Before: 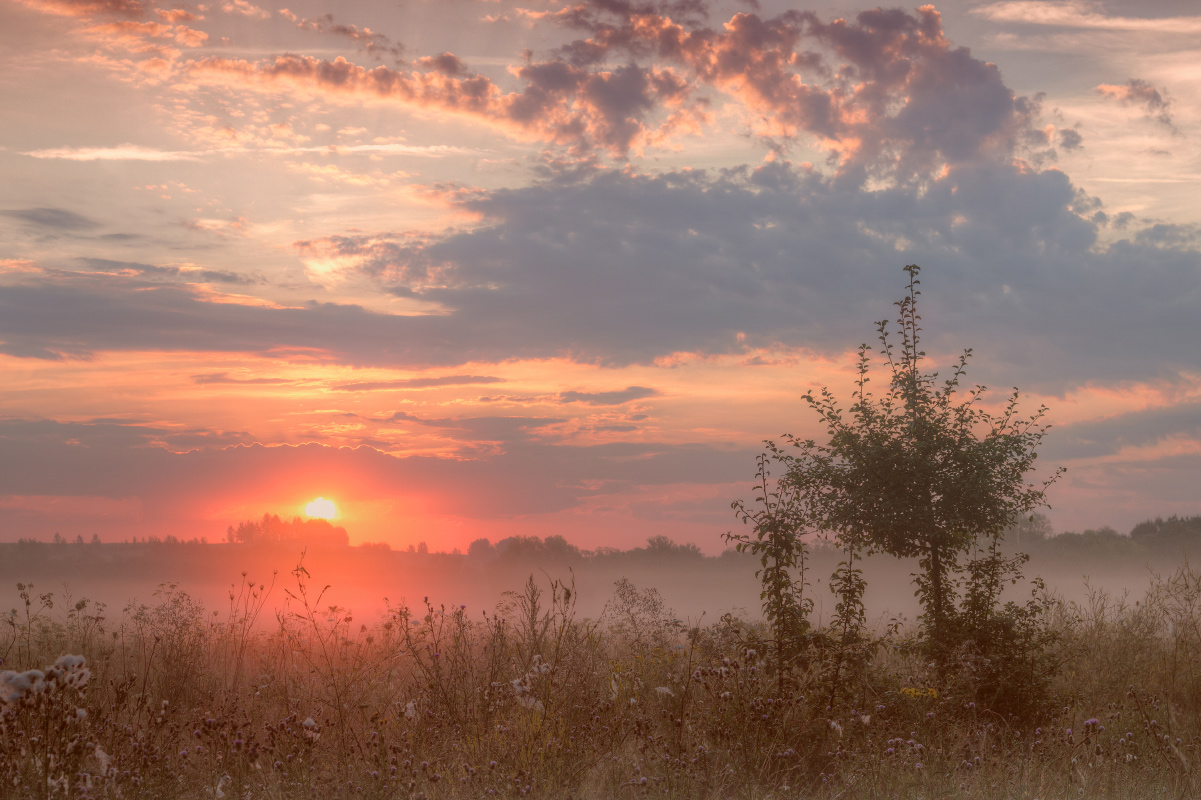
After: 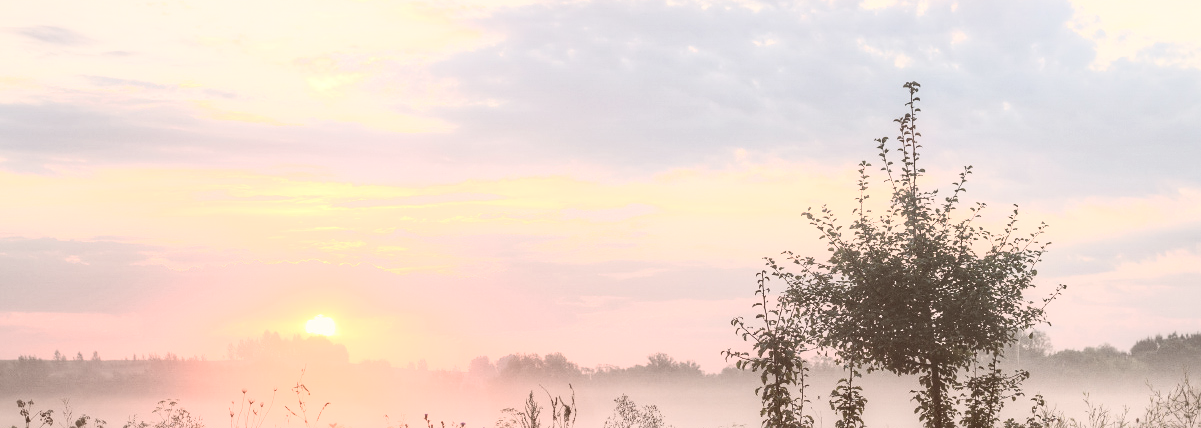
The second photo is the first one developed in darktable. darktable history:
contrast brightness saturation: contrast 0.57, brightness 0.57, saturation -0.34
exposure: black level correction 0.001, exposure 0.5 EV, compensate exposure bias true, compensate highlight preservation false
sharpen: amount 0.2
crop and rotate: top 23.043%, bottom 23.437%
